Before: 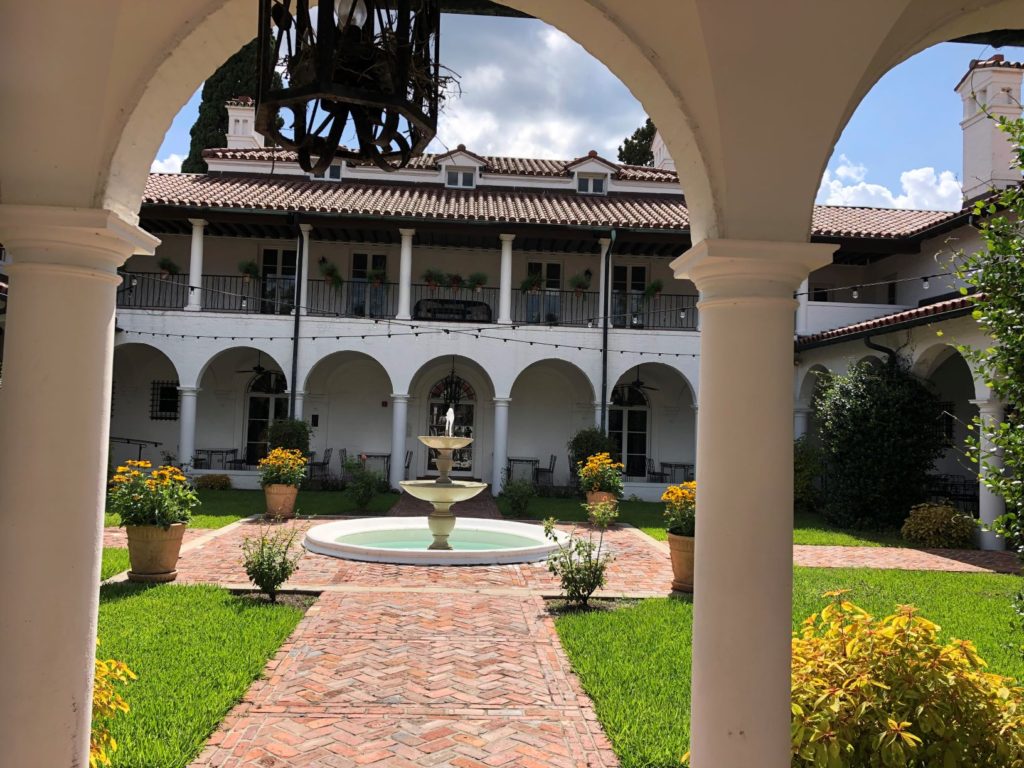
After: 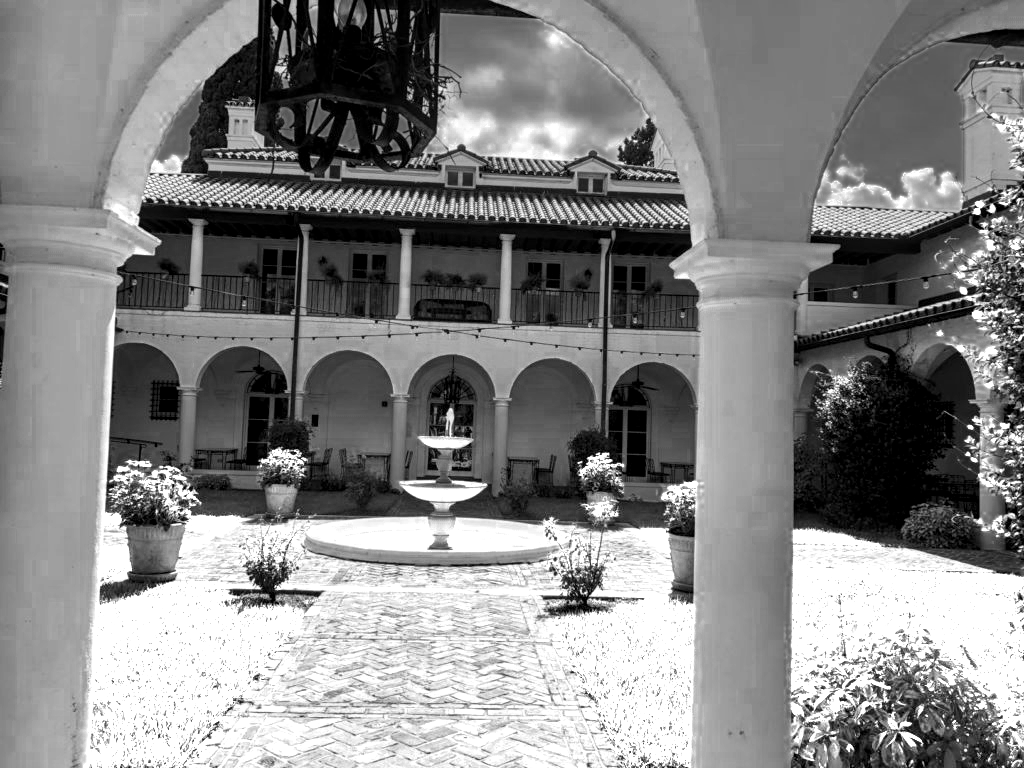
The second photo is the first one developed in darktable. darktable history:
local contrast: detail 130%
color balance rgb: linear chroma grading › global chroma 15%, perceptual saturation grading › global saturation 30%
color zones: curves: ch0 [(0, 0.554) (0.146, 0.662) (0.293, 0.86) (0.503, 0.774) (0.637, 0.106) (0.74, 0.072) (0.866, 0.488) (0.998, 0.569)]; ch1 [(0, 0) (0.143, 0) (0.286, 0) (0.429, 0) (0.571, 0) (0.714, 0) (0.857, 0)]
